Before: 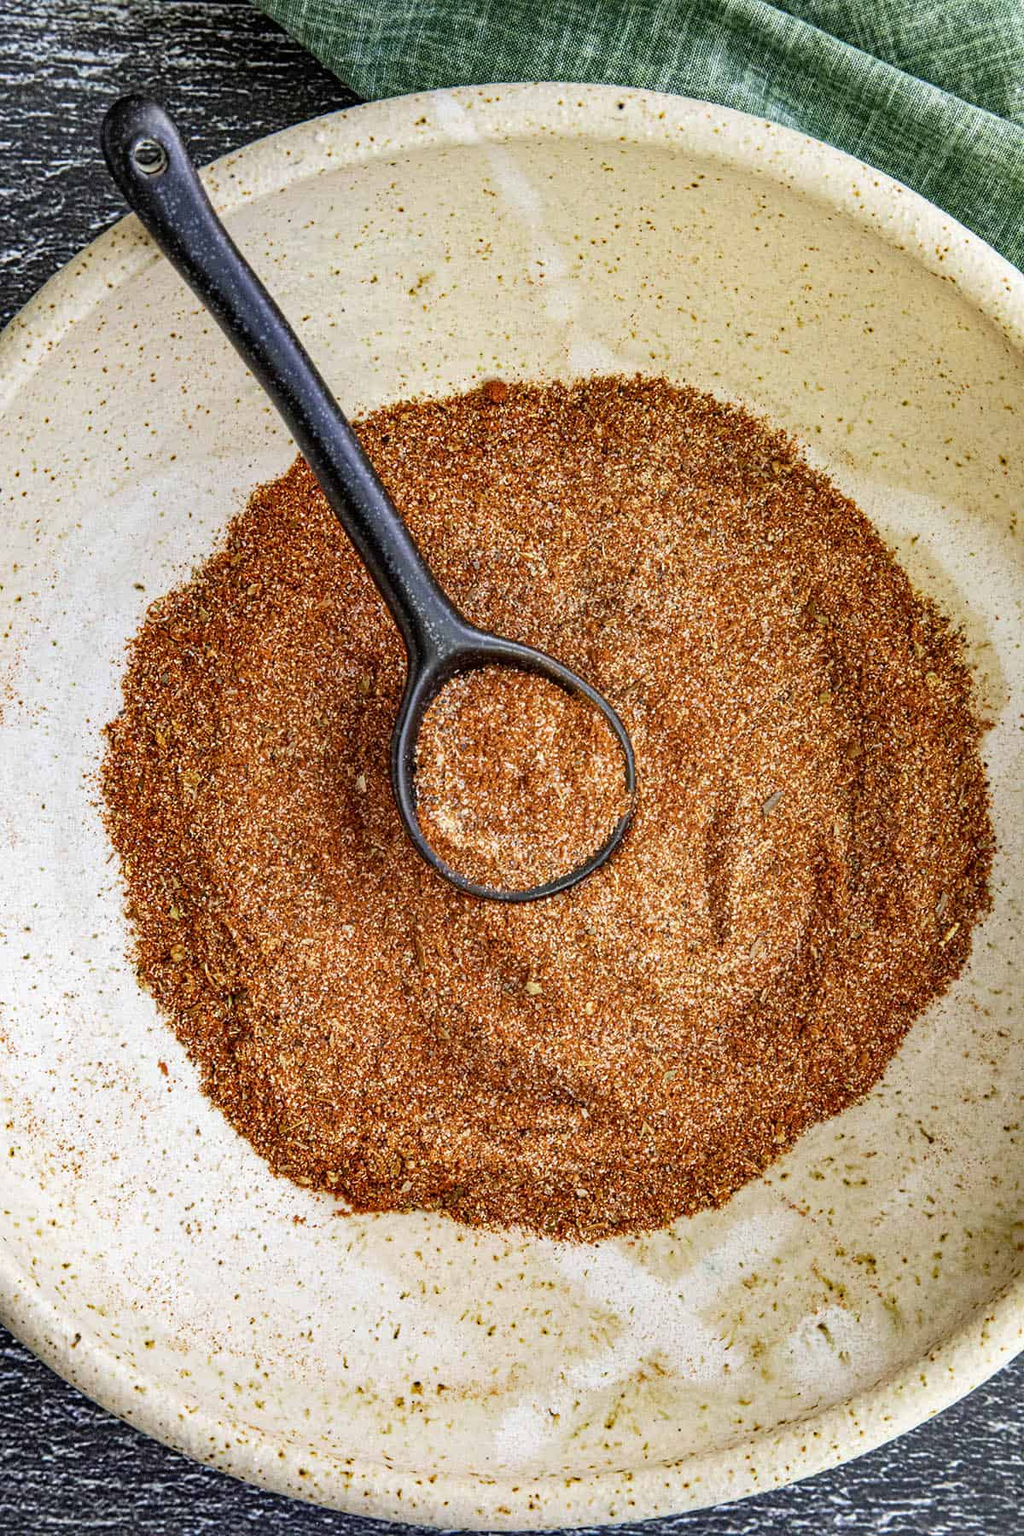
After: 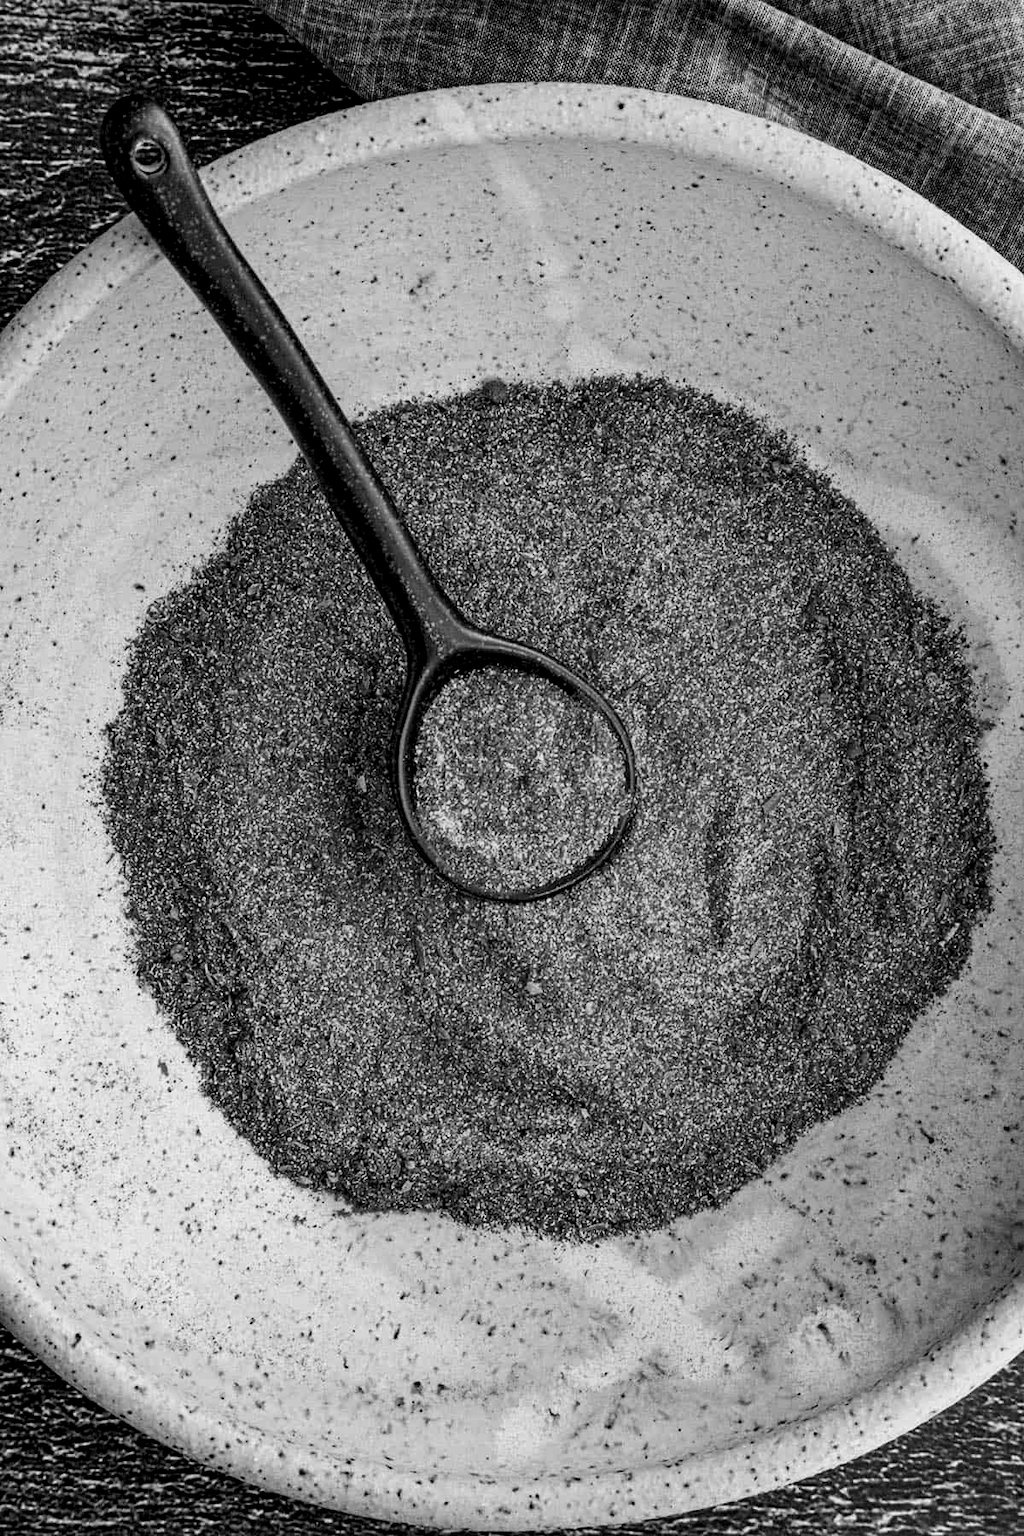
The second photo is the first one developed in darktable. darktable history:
levels: levels [0.116, 0.574, 1]
color calibration: output gray [0.267, 0.423, 0.267, 0], illuminant same as pipeline (D50), adaptation XYZ, x 0.345, y 0.358, temperature 5021.97 K
